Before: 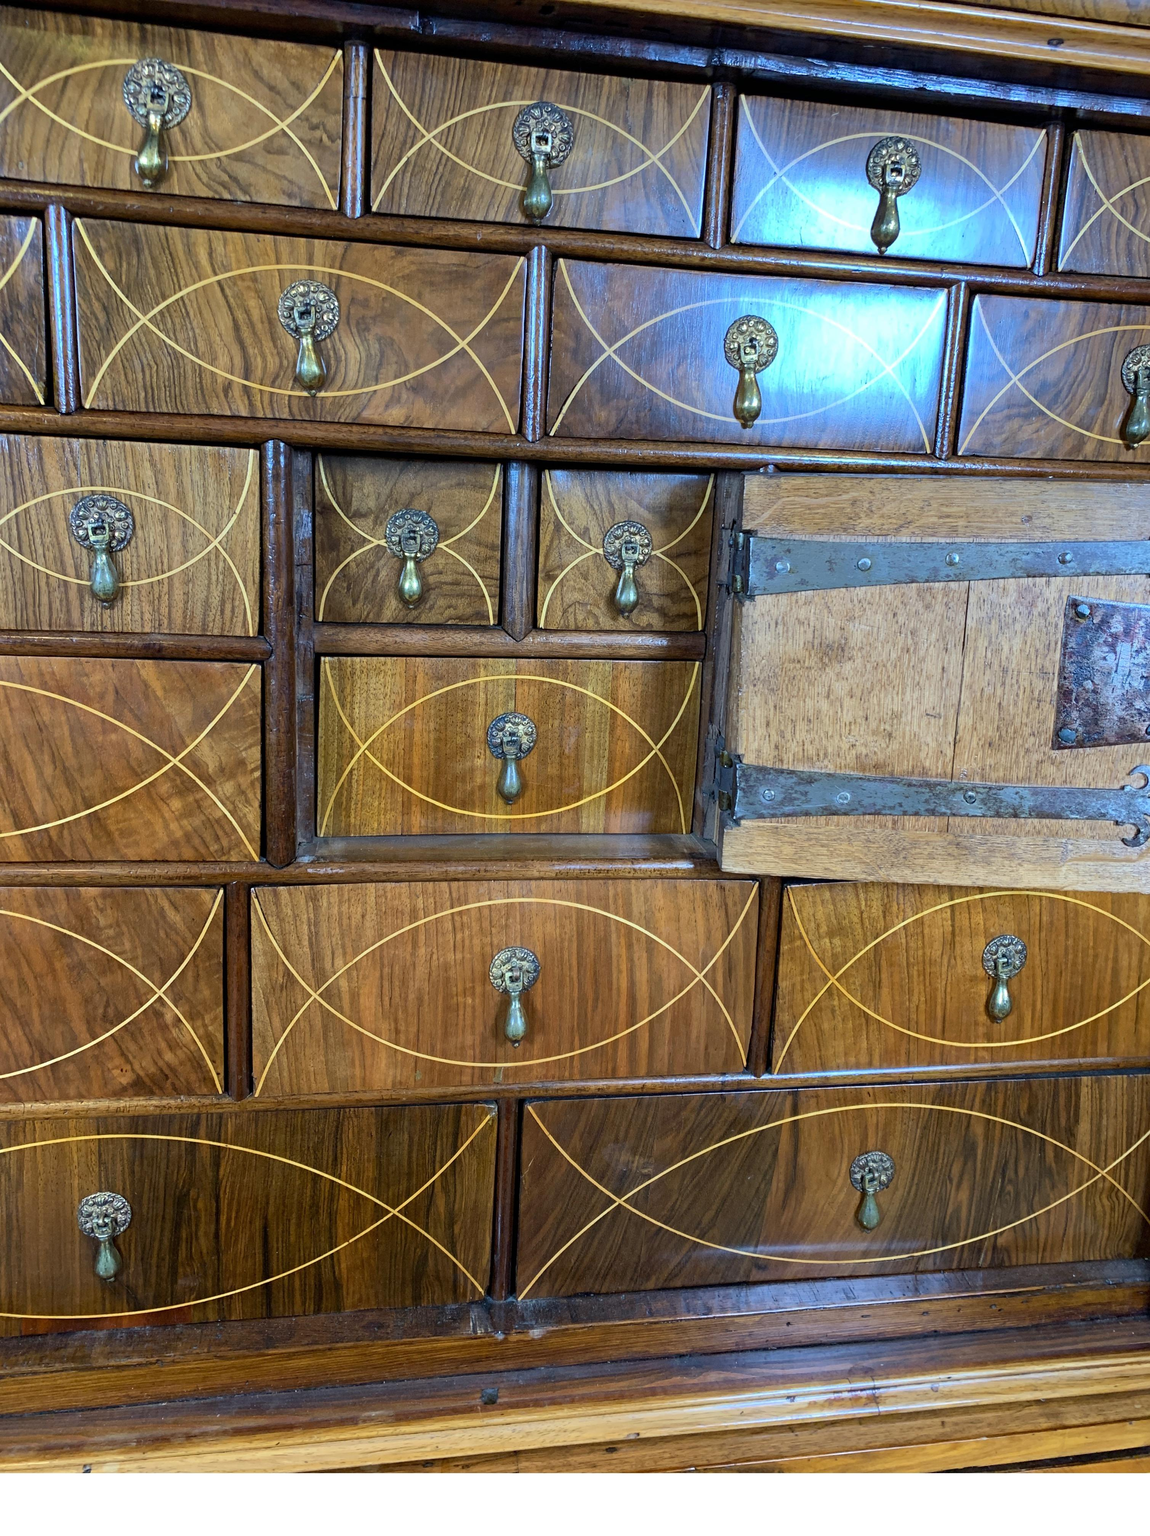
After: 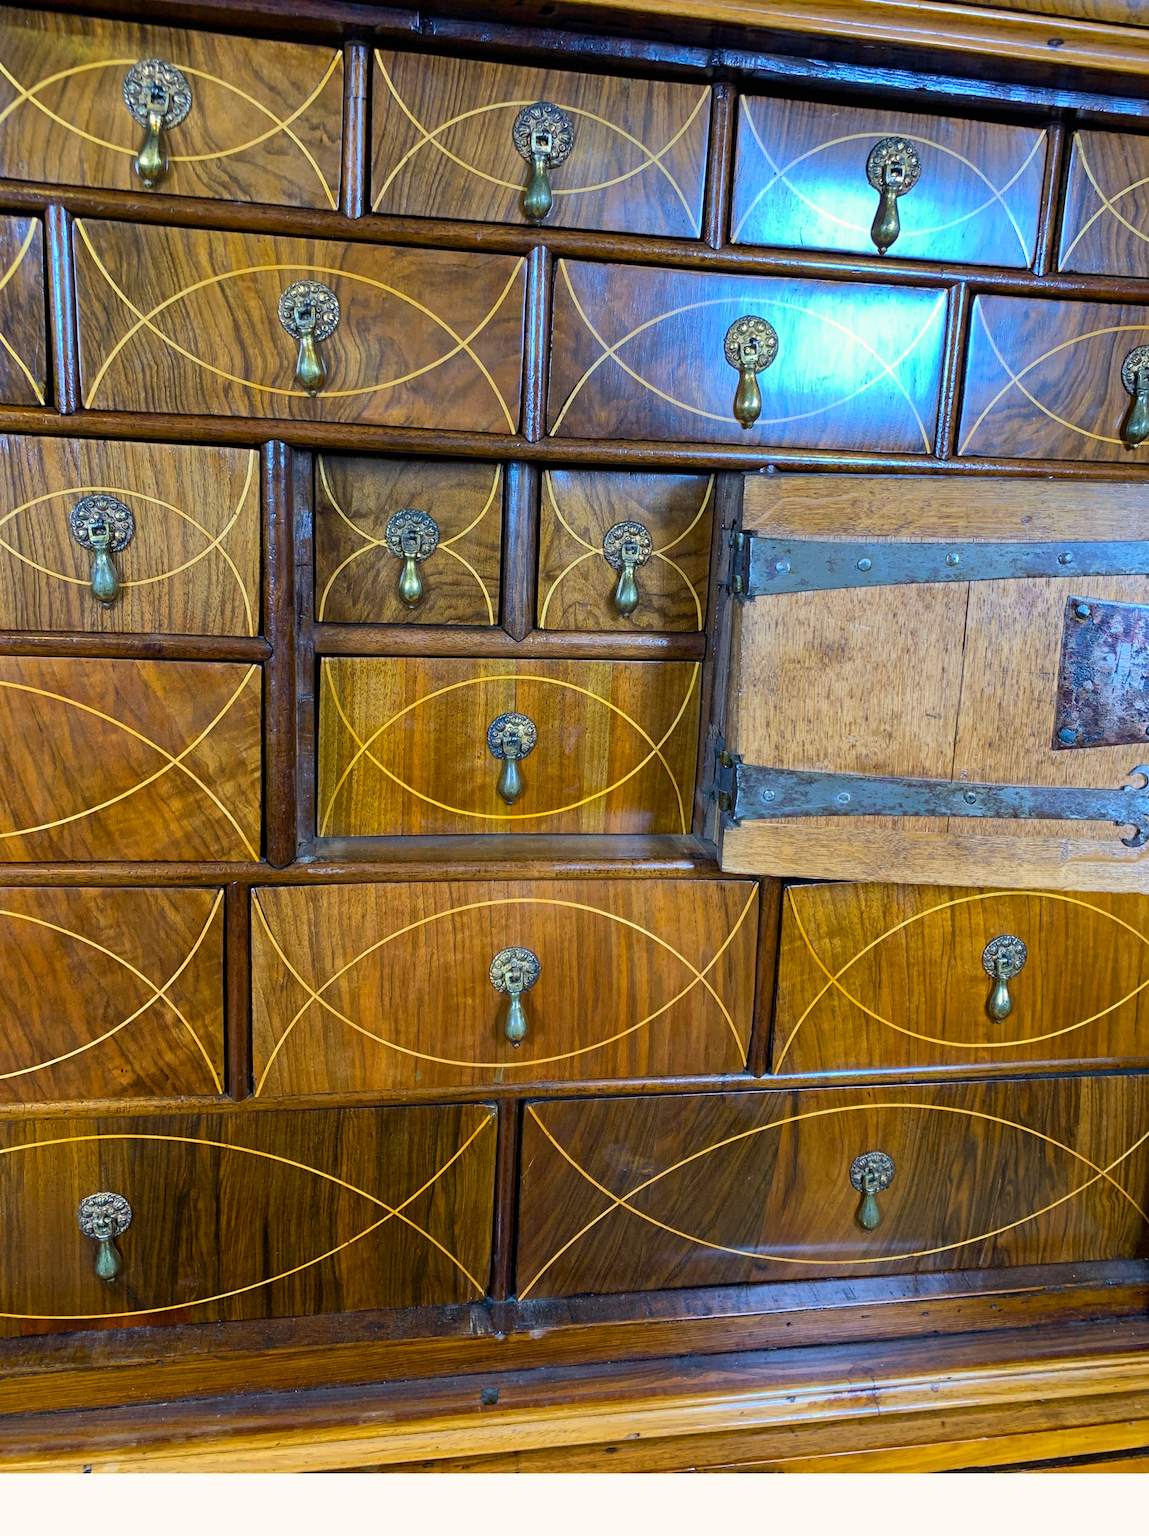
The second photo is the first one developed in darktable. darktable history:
color balance rgb: highlights gain › chroma 1.638%, highlights gain › hue 54.98°, perceptual saturation grading › global saturation 25.311%, global vibrance 20%
